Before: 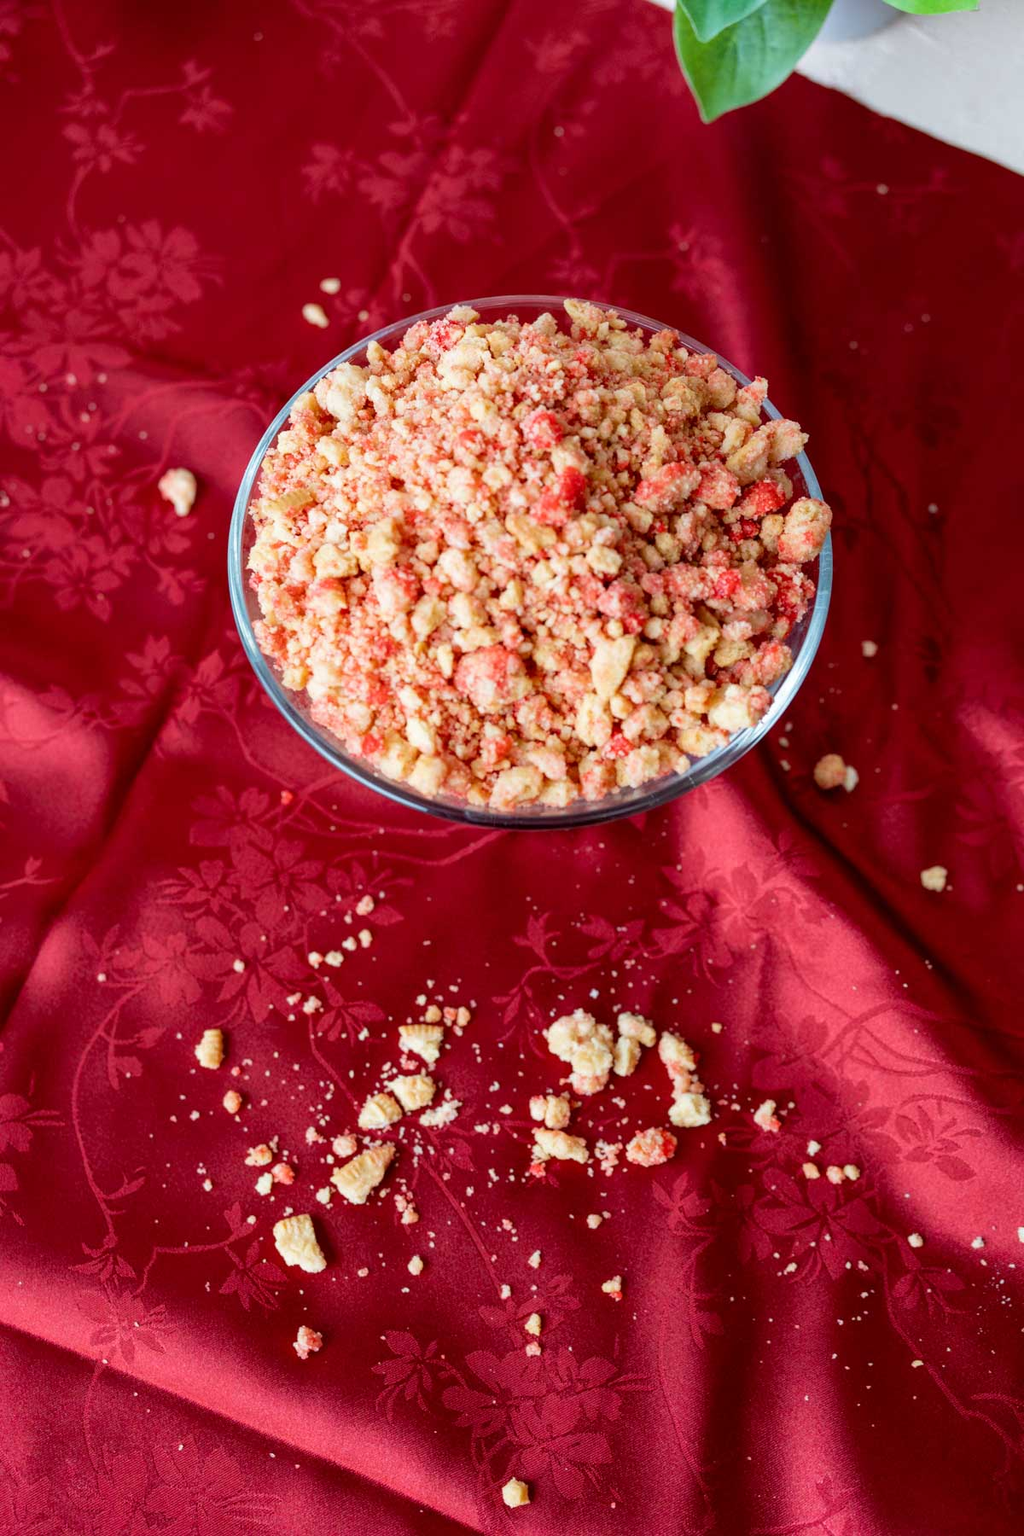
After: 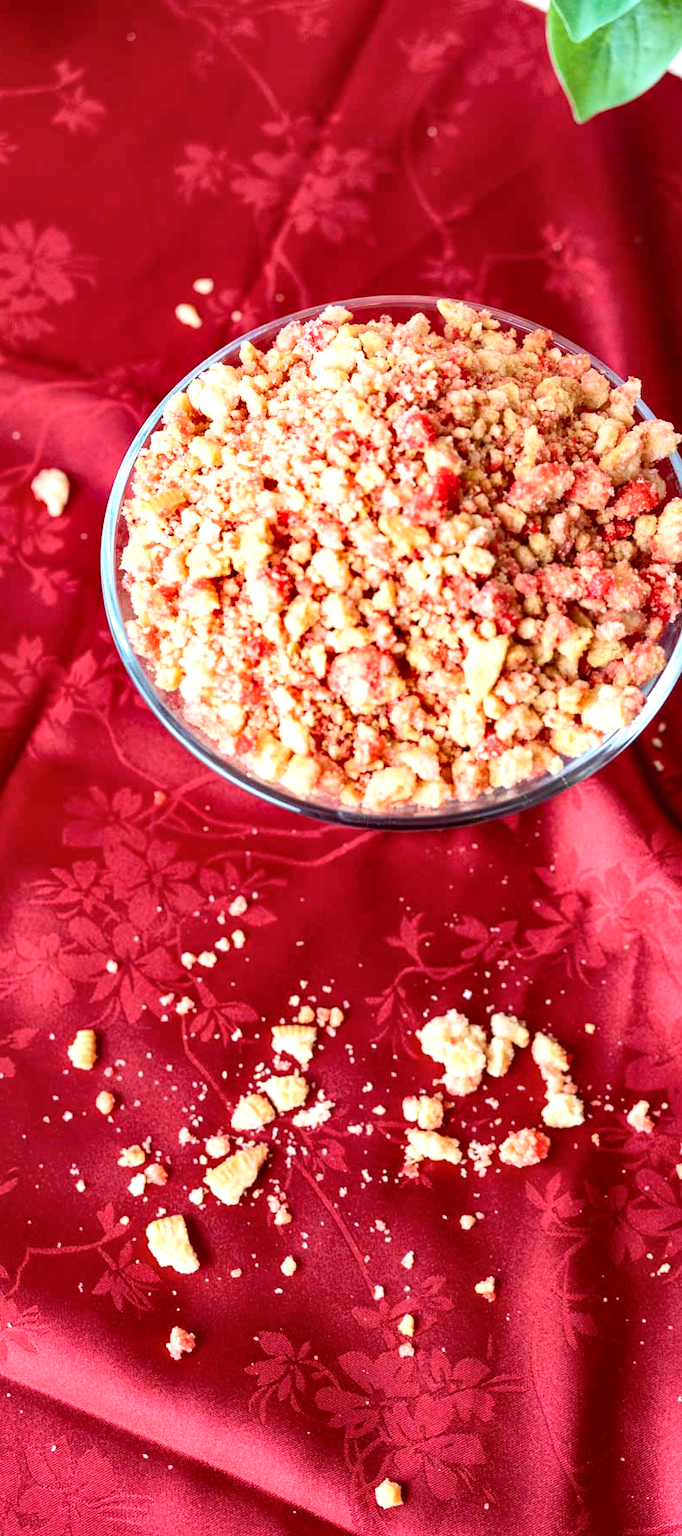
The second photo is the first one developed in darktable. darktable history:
crop and rotate: left 12.472%, right 20.873%
contrast brightness saturation: contrast 0.151, brightness 0.043
exposure: black level correction 0, exposure 0.693 EV, compensate highlight preservation false
shadows and highlights: soften with gaussian
